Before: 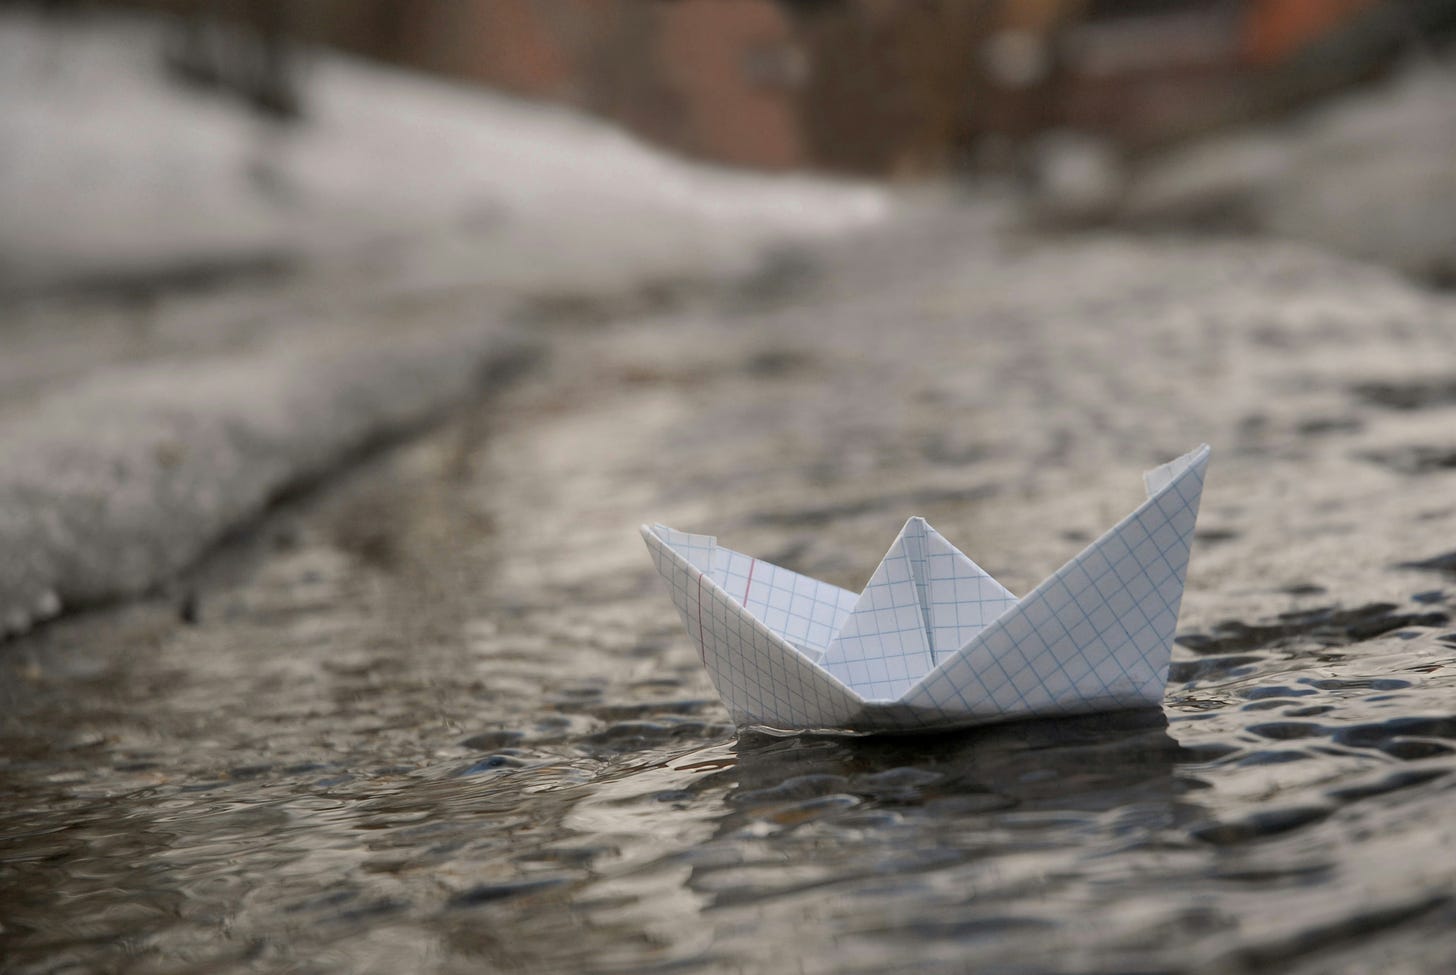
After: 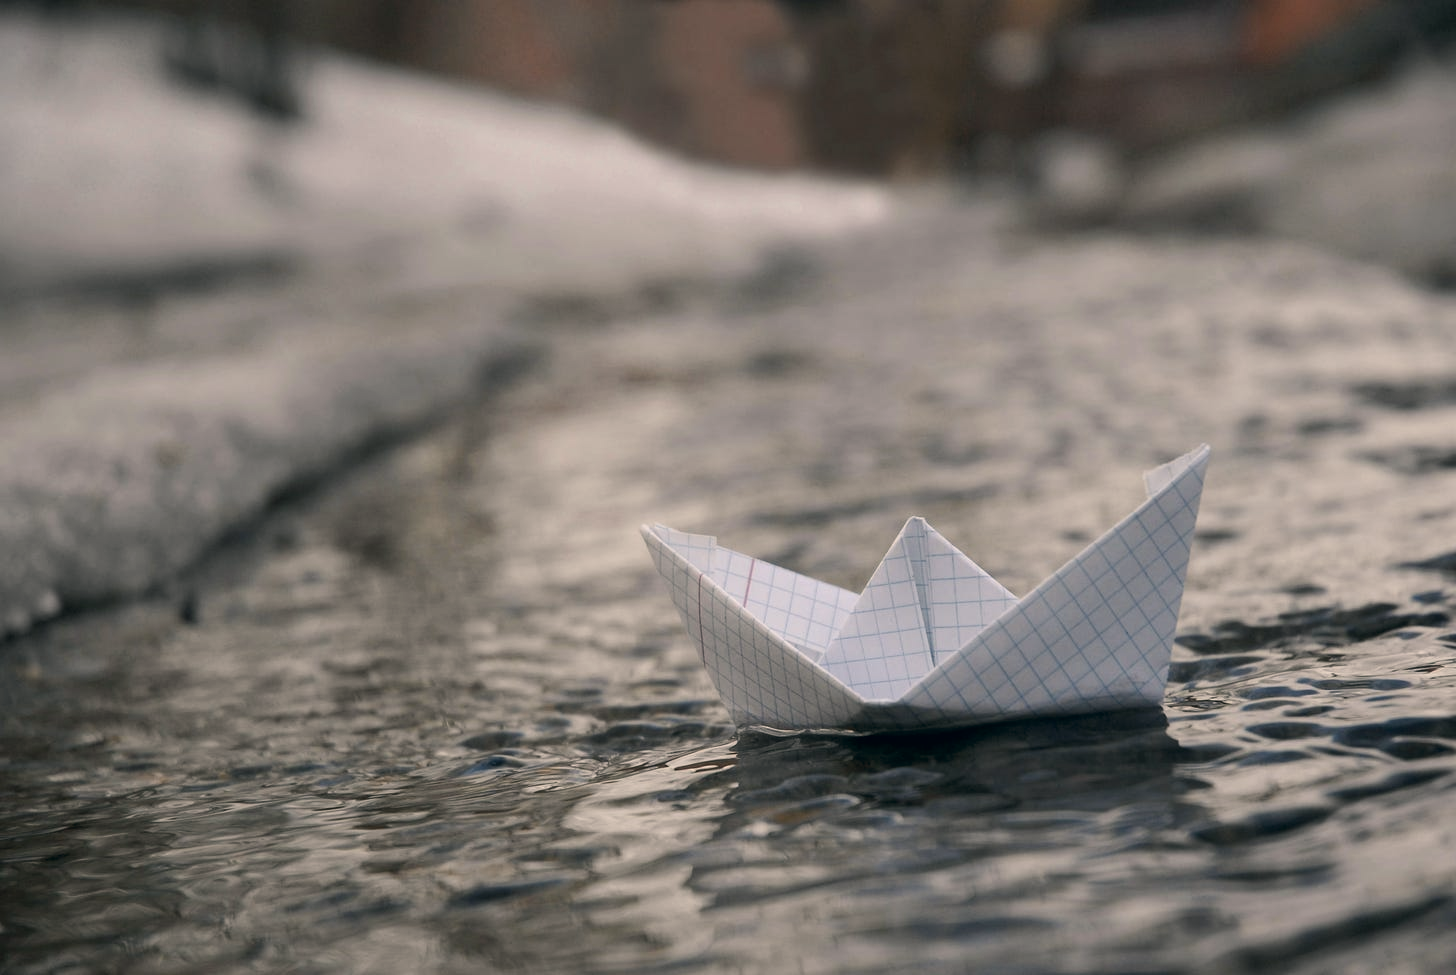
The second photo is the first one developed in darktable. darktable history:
contrast brightness saturation: contrast 0.108, saturation -0.168
color correction: highlights a* 5.37, highlights b* 5.33, shadows a* -4.61, shadows b* -5.28
exposure: compensate highlight preservation false
